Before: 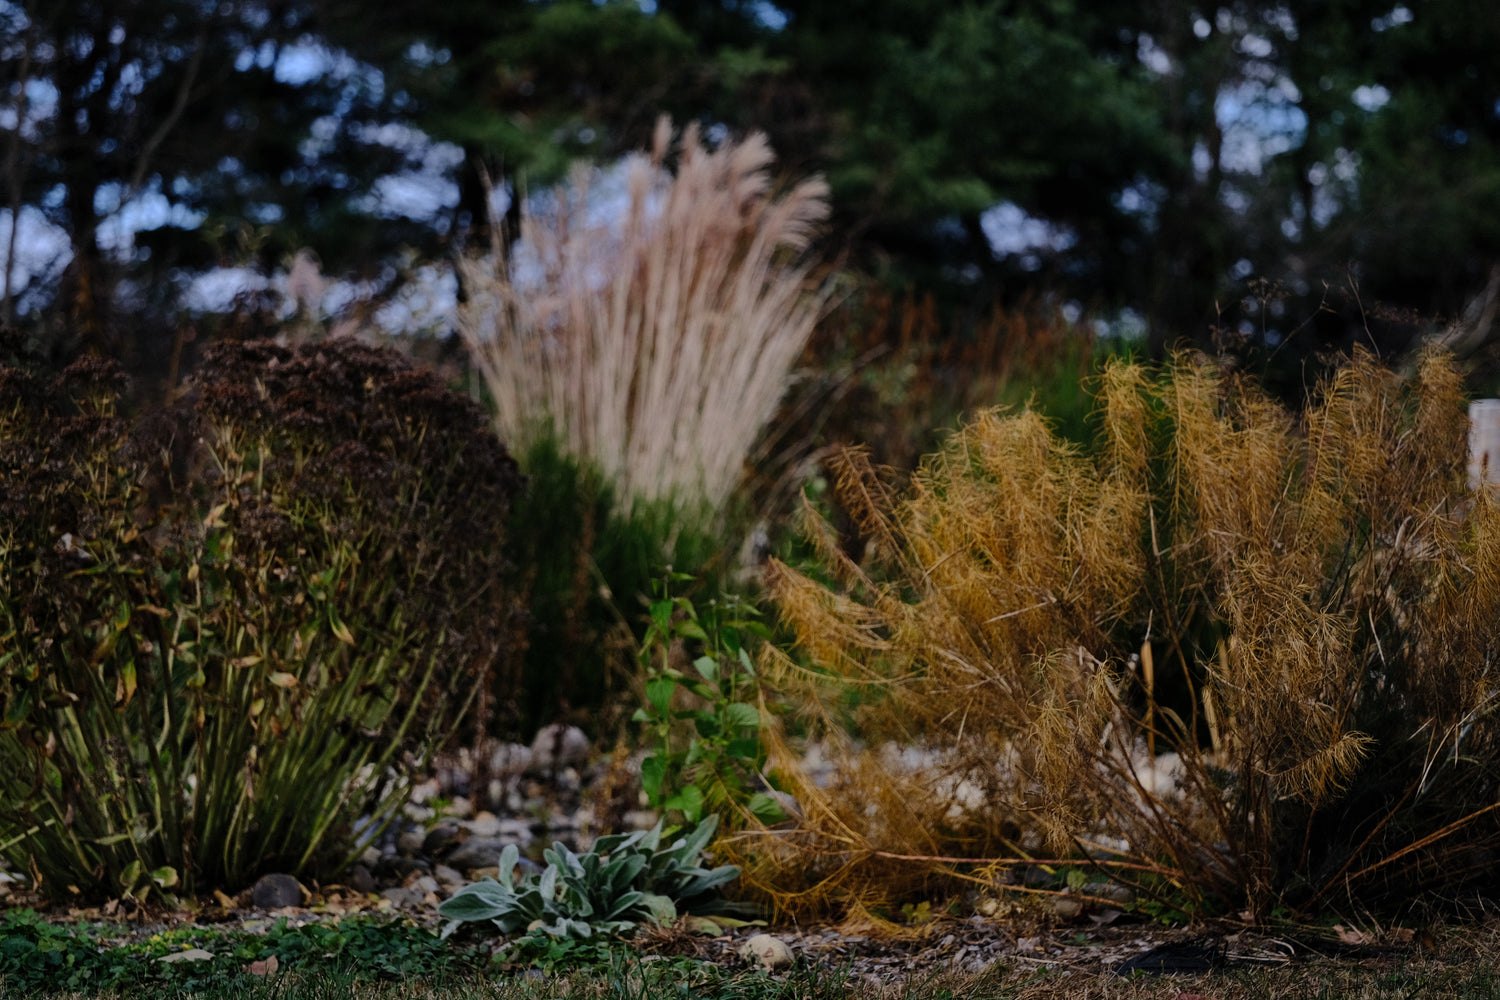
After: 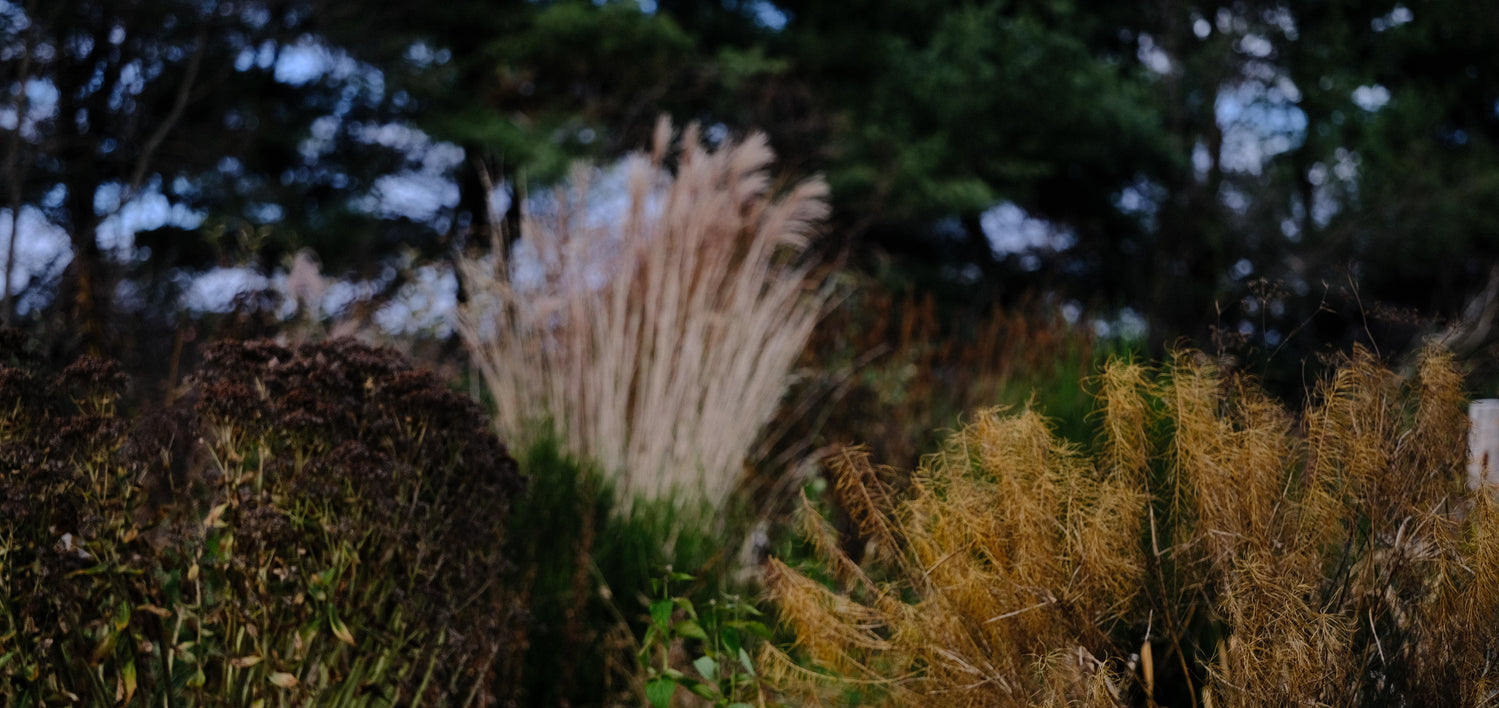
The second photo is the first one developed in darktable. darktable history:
crop: right 0.001%, bottom 29.126%
